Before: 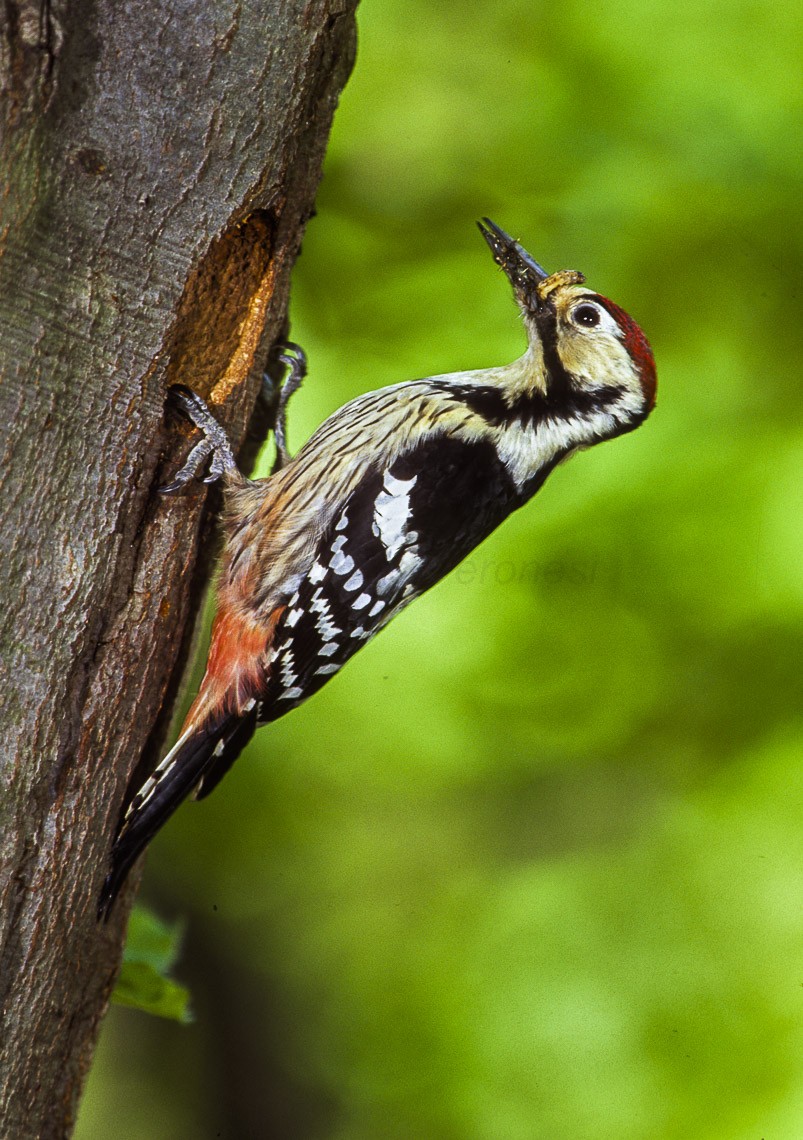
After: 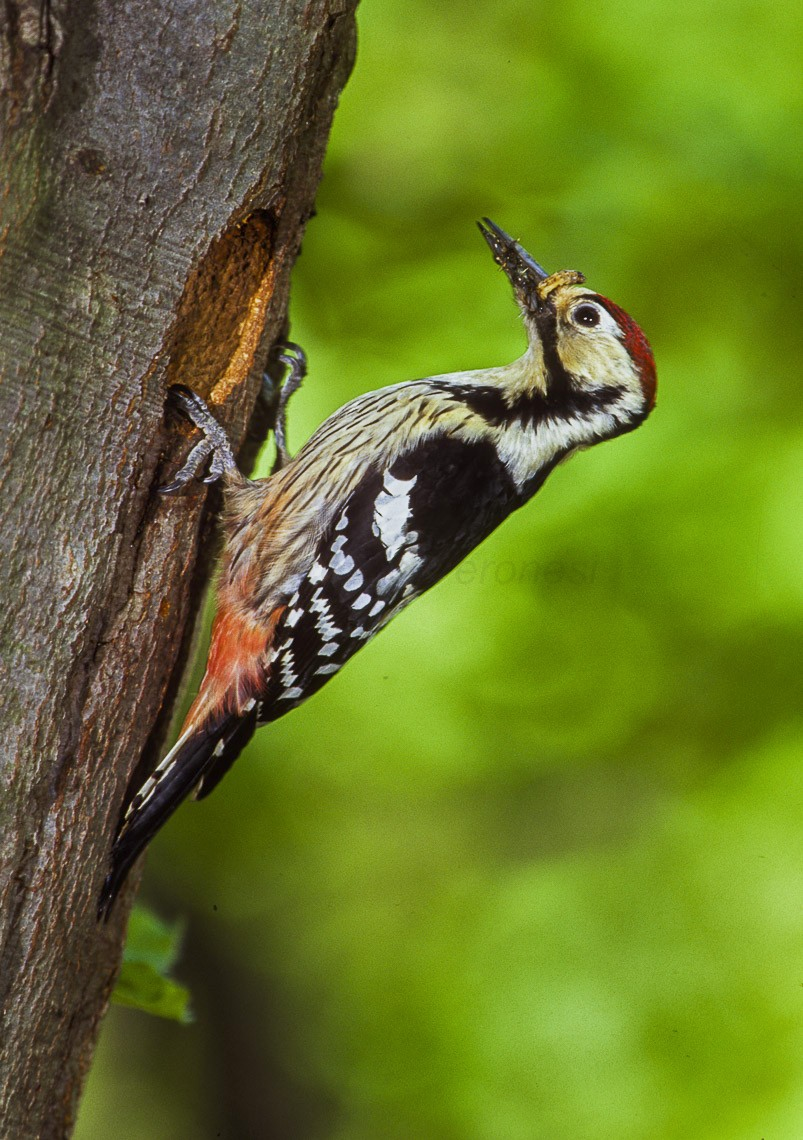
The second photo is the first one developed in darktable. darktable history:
color balance rgb: contrast -10%
white balance: emerald 1
